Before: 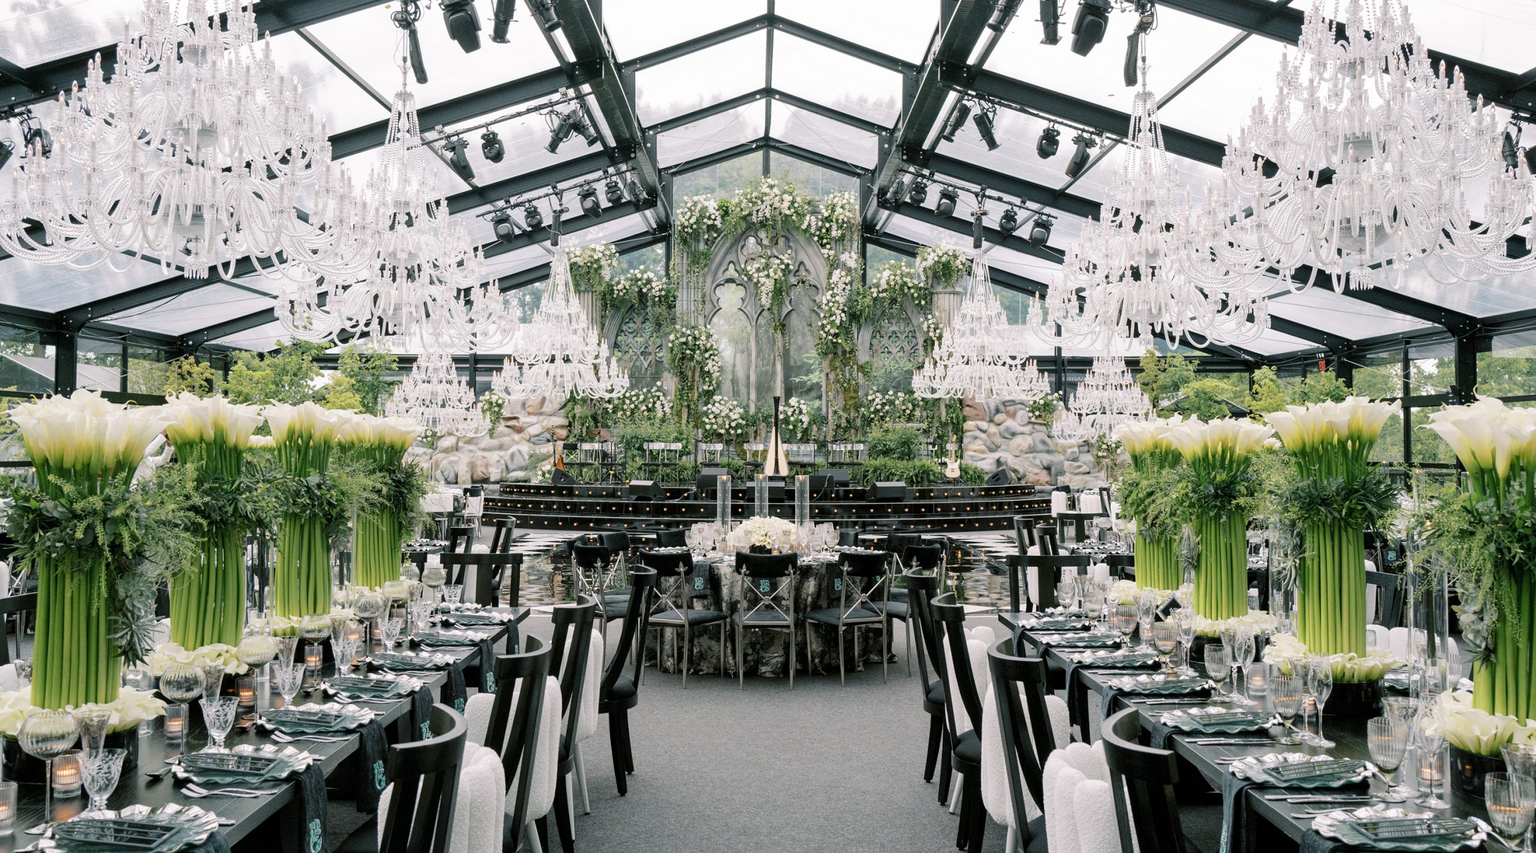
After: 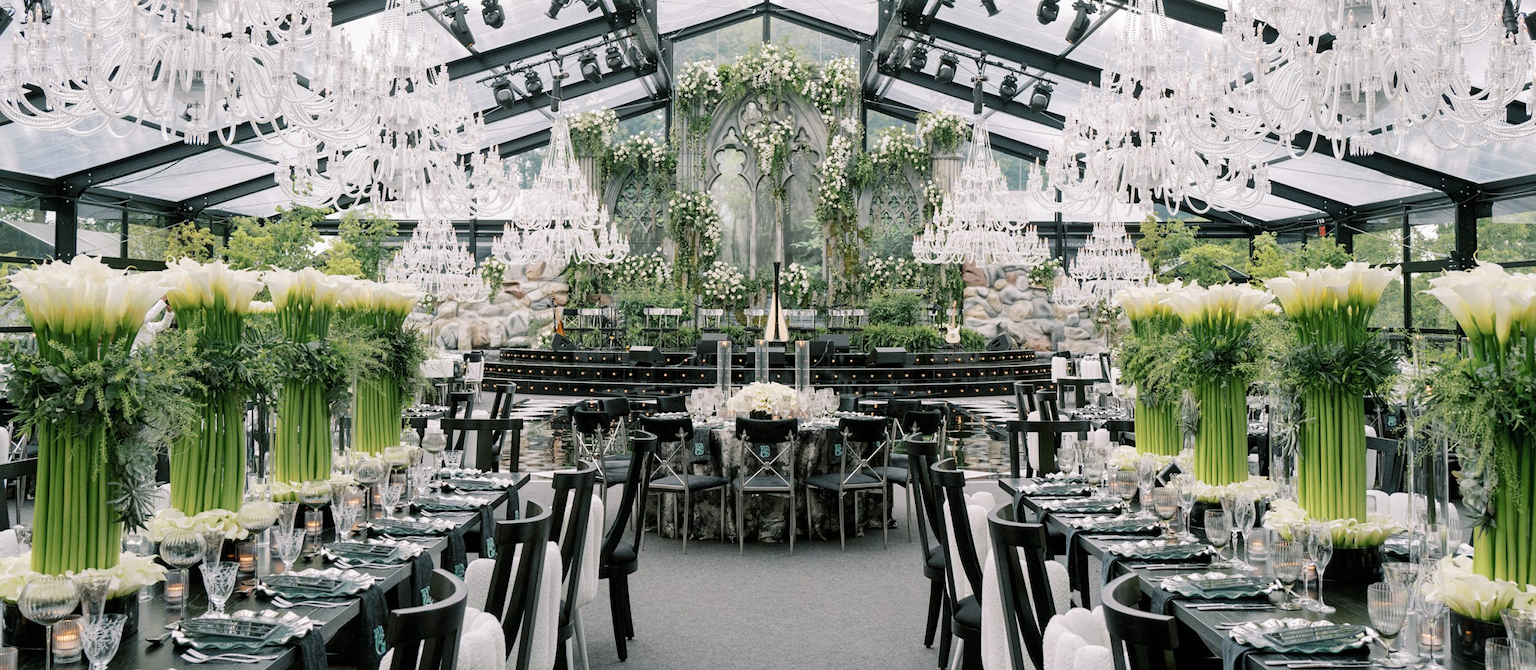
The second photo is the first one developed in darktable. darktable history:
crop and rotate: top 15.774%, bottom 5.506%
exposure: compensate highlight preservation false
